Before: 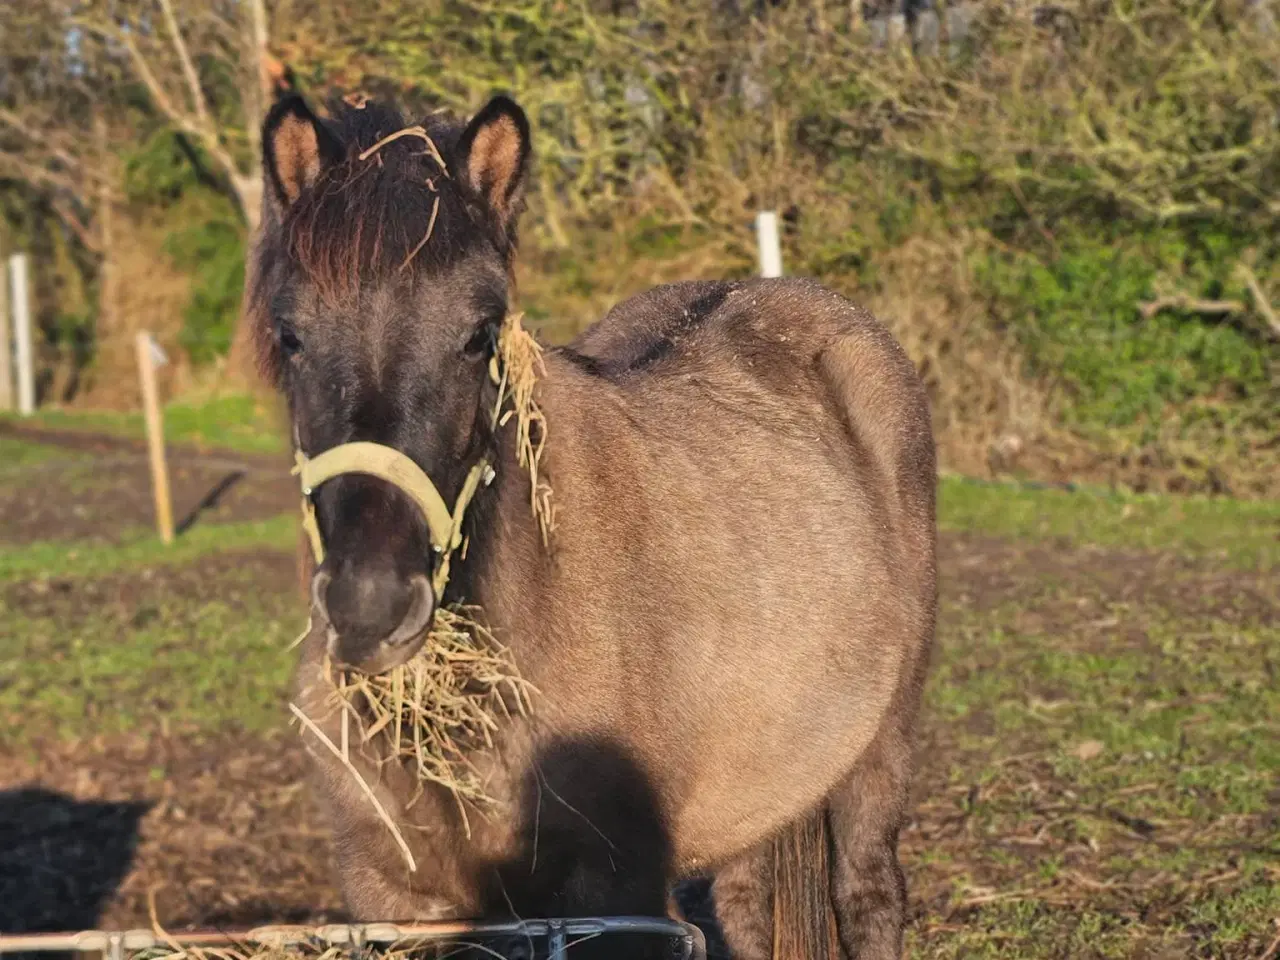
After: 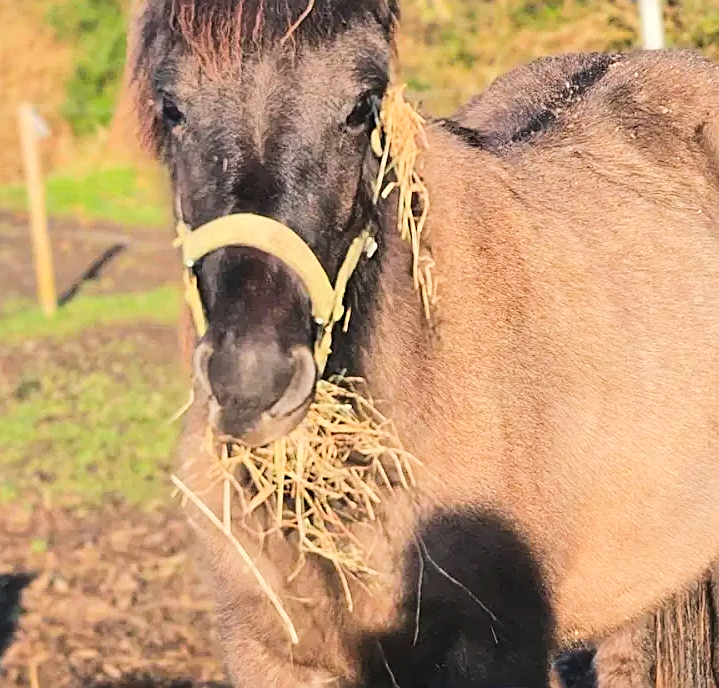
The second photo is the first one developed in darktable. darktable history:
sharpen: on, module defaults
crop: left 9.245%, top 23.848%, right 34.527%, bottom 4.451%
tone equalizer: -7 EV 0.143 EV, -6 EV 0.568 EV, -5 EV 1.12 EV, -4 EV 1.34 EV, -3 EV 1.15 EV, -2 EV 0.6 EV, -1 EV 0.167 EV, edges refinement/feathering 500, mask exposure compensation -1.57 EV, preserve details no
exposure: compensate exposure bias true, compensate highlight preservation false
shadows and highlights: shadows 25.15, highlights -25.33
